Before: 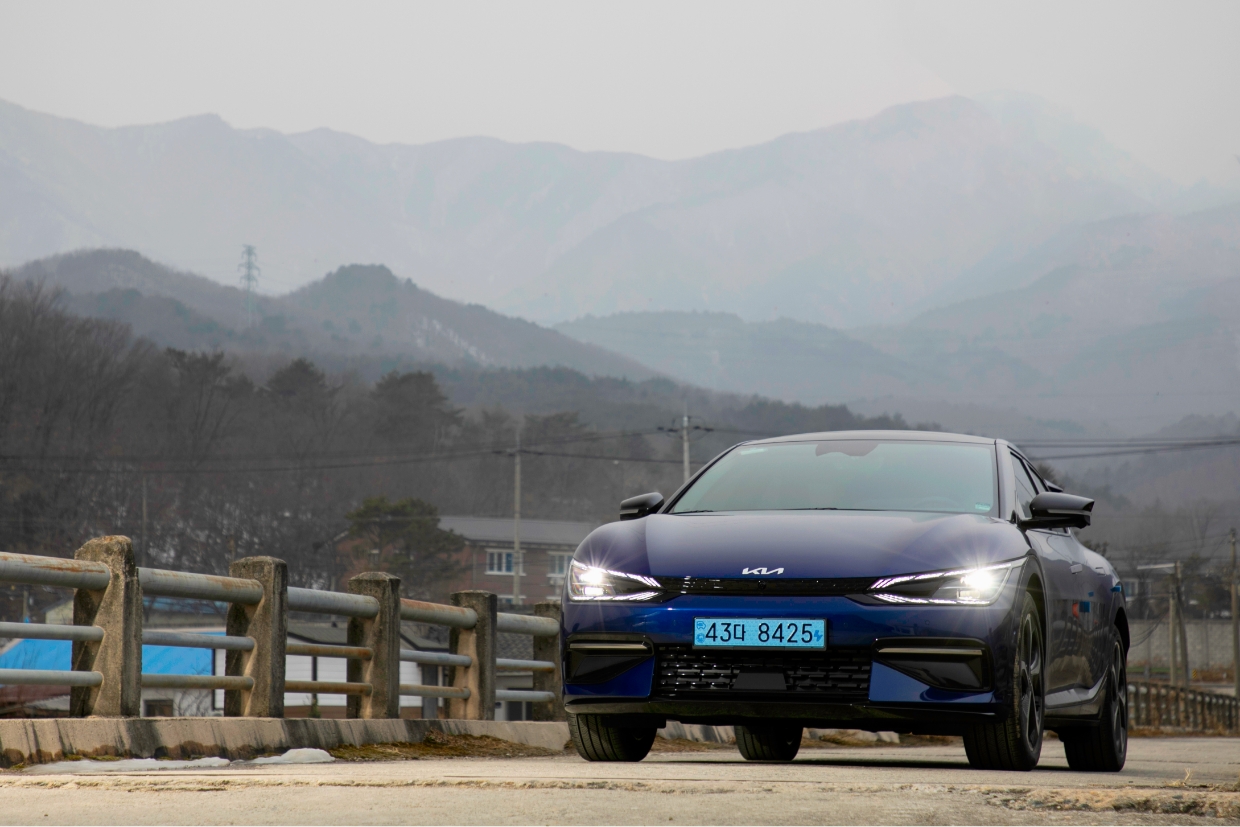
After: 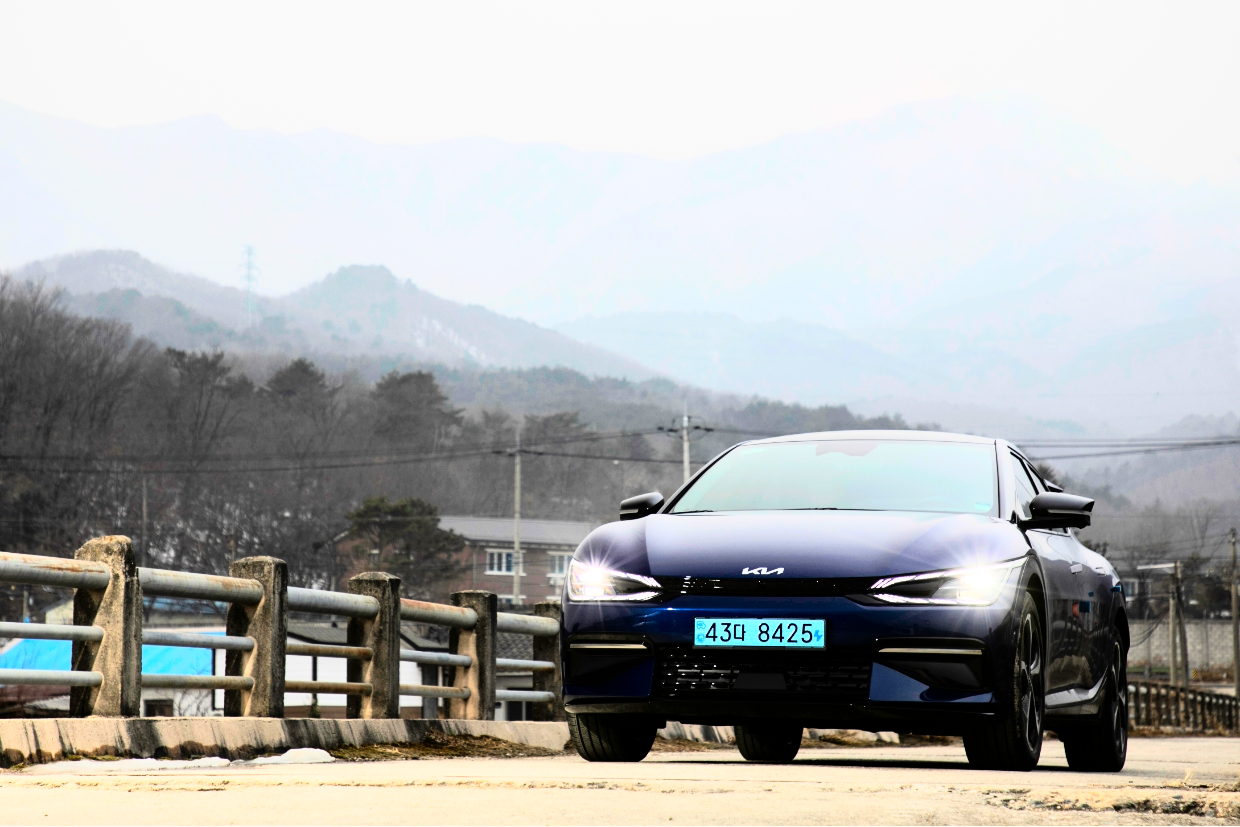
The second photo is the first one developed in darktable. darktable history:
shadows and highlights: radius 334.93, shadows 63.48, highlights 6.06, compress 87.7%, highlights color adjustment 39.73%, soften with gaussian
rgb curve: curves: ch0 [(0, 0) (0.21, 0.15) (0.24, 0.21) (0.5, 0.75) (0.75, 0.96) (0.89, 0.99) (1, 1)]; ch1 [(0, 0.02) (0.21, 0.13) (0.25, 0.2) (0.5, 0.67) (0.75, 0.9) (0.89, 0.97) (1, 1)]; ch2 [(0, 0.02) (0.21, 0.13) (0.25, 0.2) (0.5, 0.67) (0.75, 0.9) (0.89, 0.97) (1, 1)], compensate middle gray true
